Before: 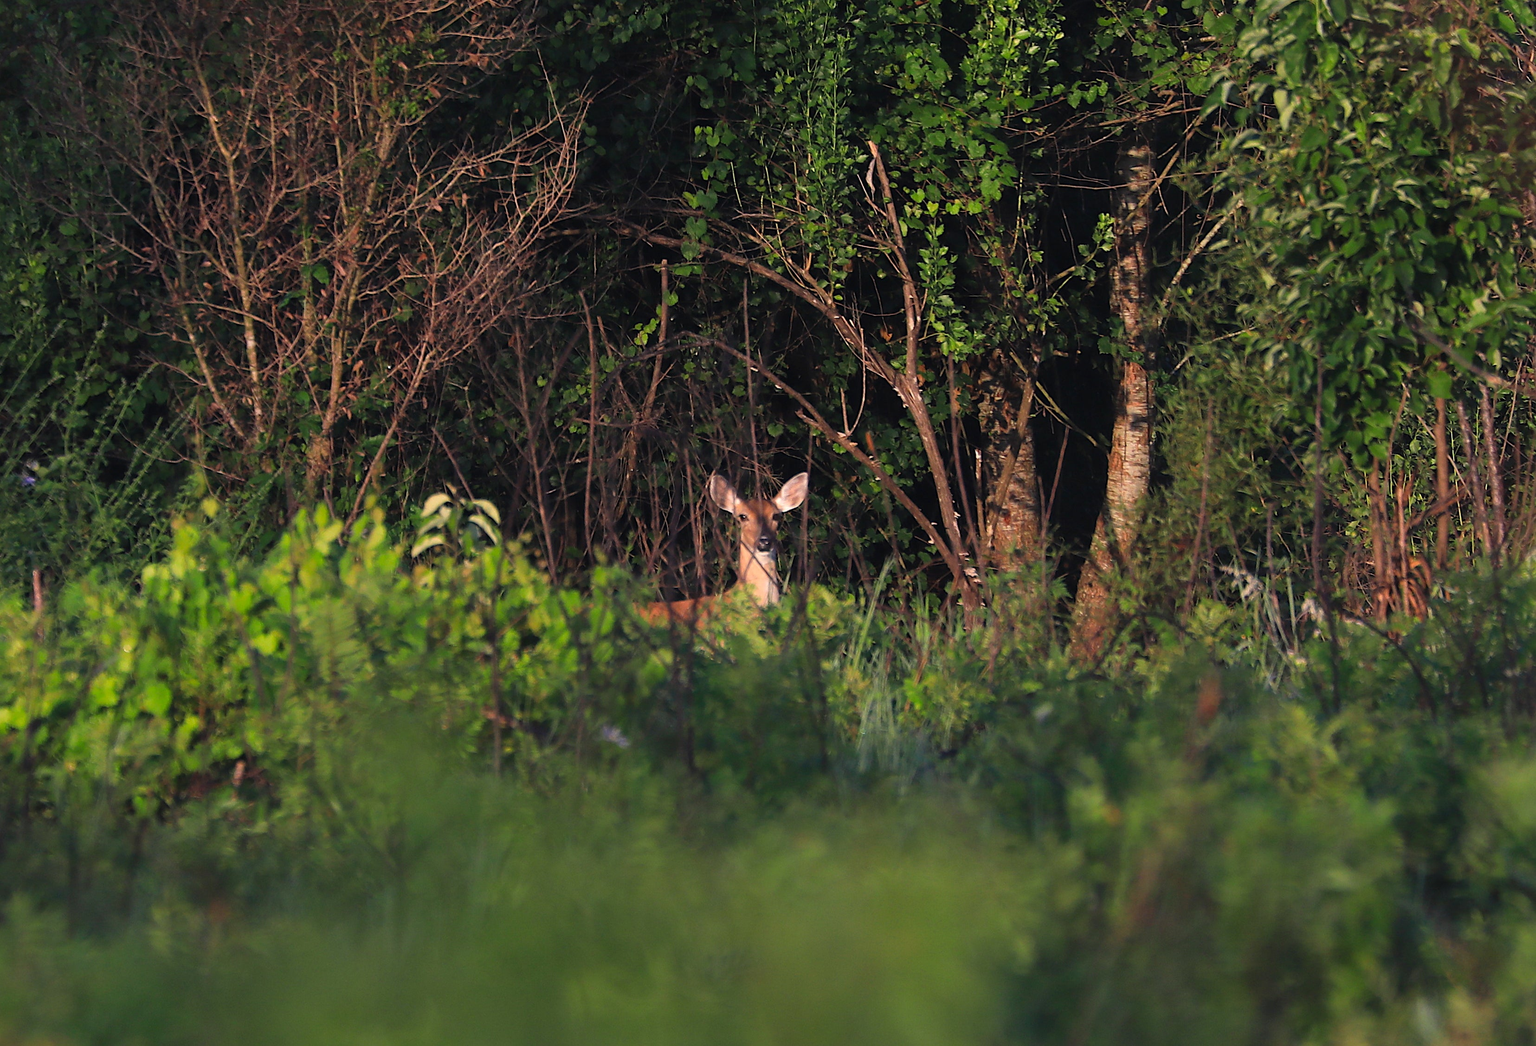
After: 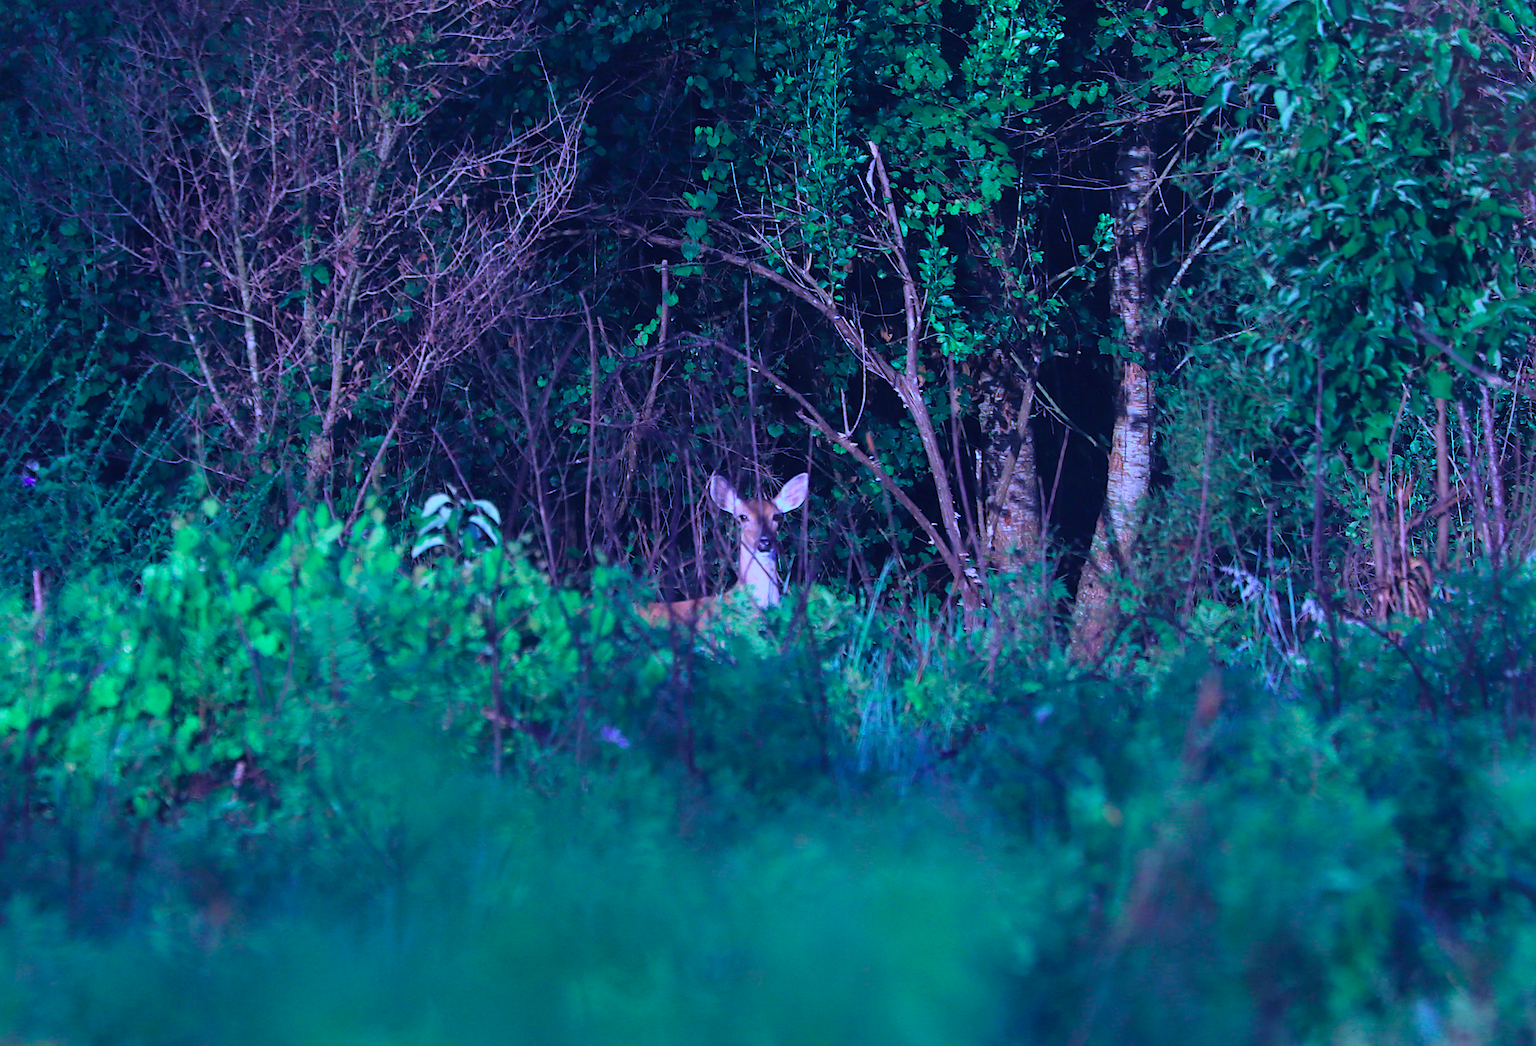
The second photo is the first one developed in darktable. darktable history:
color calibration: output R [0.948, 0.091, -0.04, 0], output G [-0.3, 1.384, -0.085, 0], output B [-0.108, 0.061, 1.08, 0], illuminant as shot in camera, x 0.484, y 0.43, temperature 2405.29 K
contrast brightness saturation: contrast 0.05, brightness 0.06, saturation 0.01
